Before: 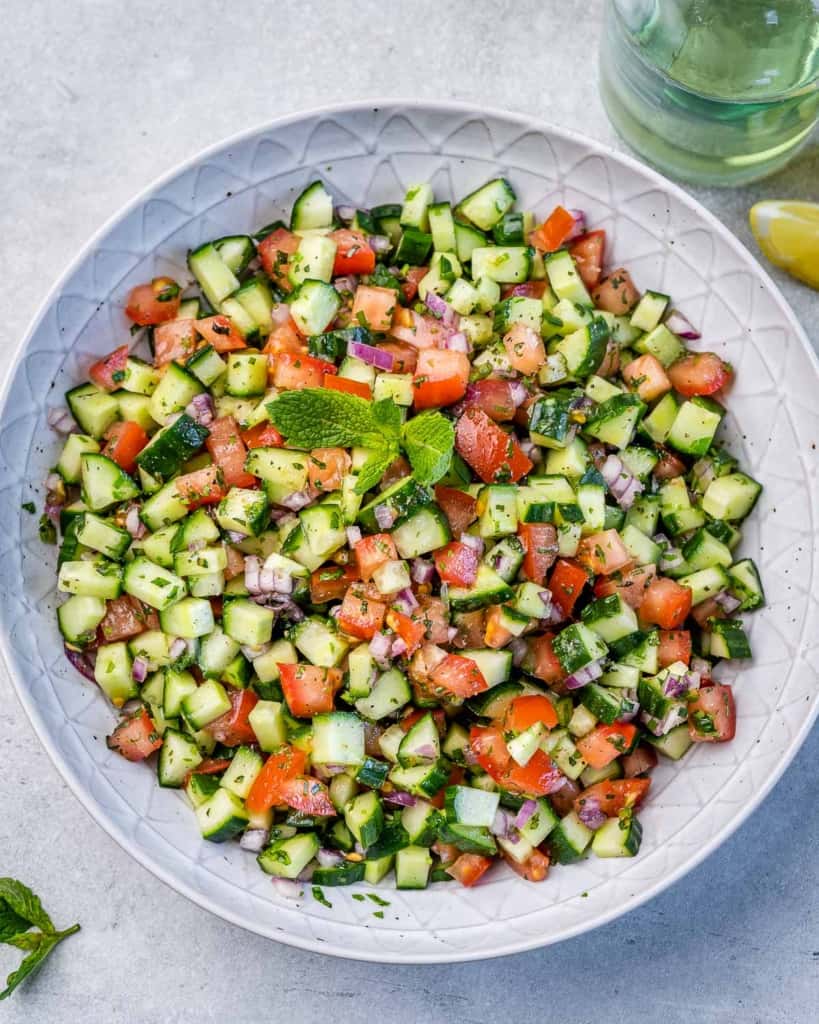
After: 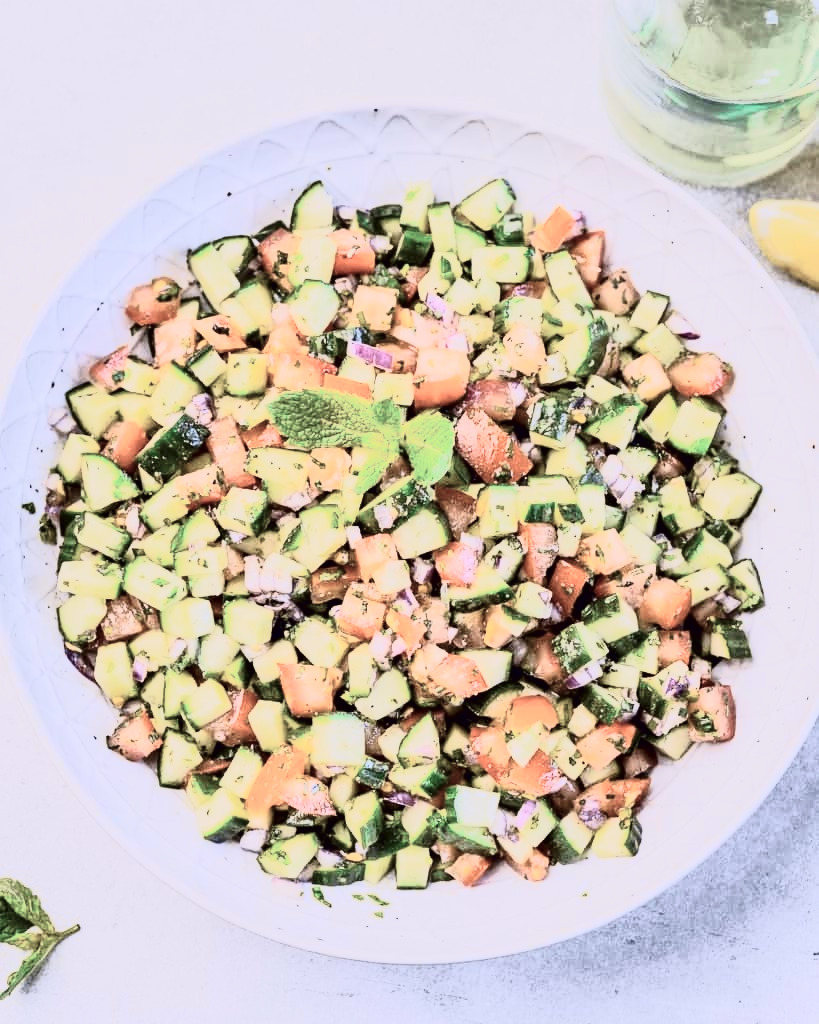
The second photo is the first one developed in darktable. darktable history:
tone curve: curves: ch0 [(0.003, 0.003) (0.104, 0.026) (0.236, 0.181) (0.401, 0.443) (0.495, 0.55) (0.625, 0.67) (0.819, 0.841) (0.96, 0.899)]; ch1 [(0, 0) (0.161, 0.092) (0.37, 0.302) (0.424, 0.402) (0.45, 0.466) (0.495, 0.51) (0.573, 0.571) (0.638, 0.641) (0.751, 0.741) (1, 1)]; ch2 [(0, 0) (0.352, 0.403) (0.466, 0.443) (0.524, 0.526) (0.56, 0.556) (1, 1)], color space Lab, independent channels, preserve colors none
contrast brightness saturation: contrast 0.572, brightness 0.58, saturation -0.347
